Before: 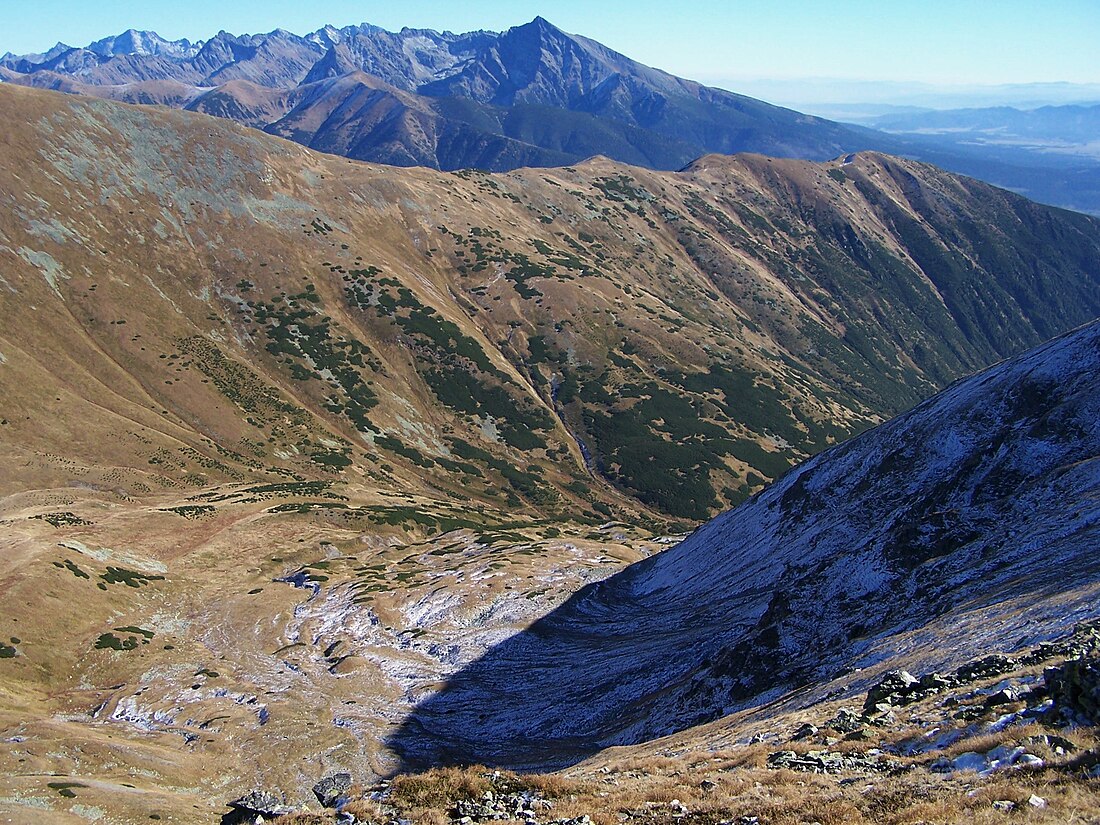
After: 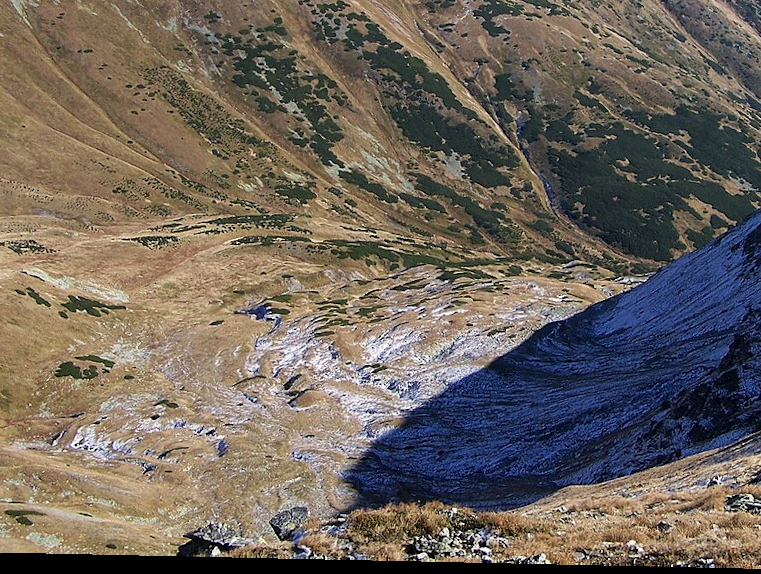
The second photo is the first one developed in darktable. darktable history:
local contrast: highlights 101%, shadows 100%, detail 119%, midtone range 0.2
crop and rotate: angle -1.23°, left 3.984%, top 32.263%, right 27.886%
